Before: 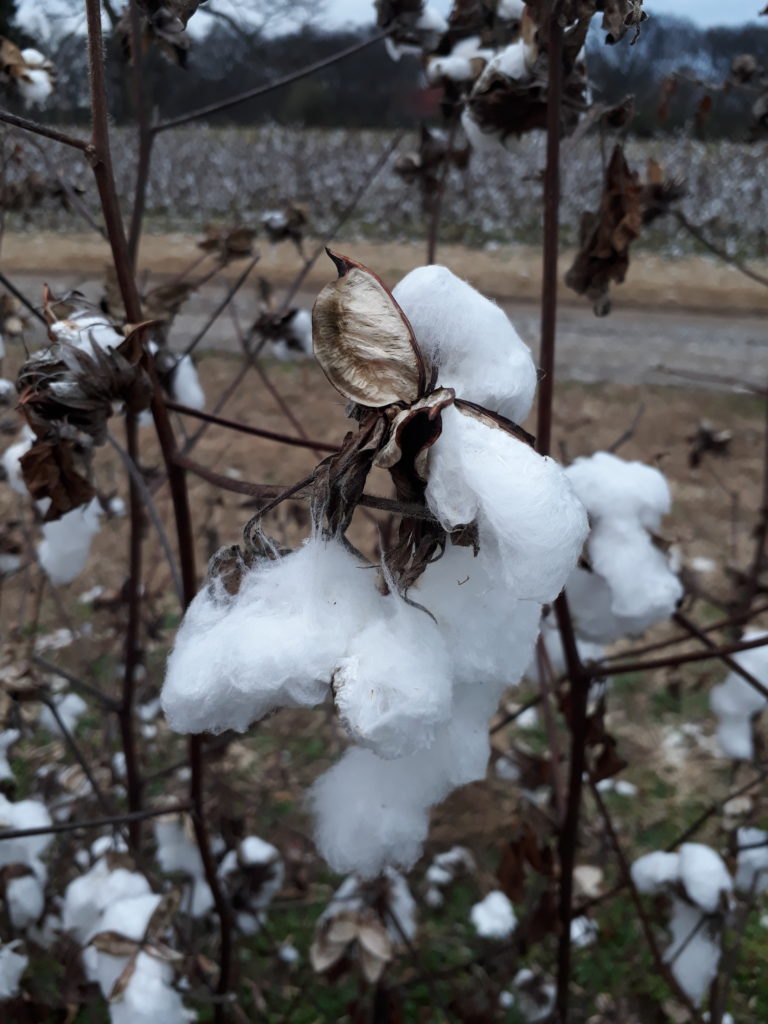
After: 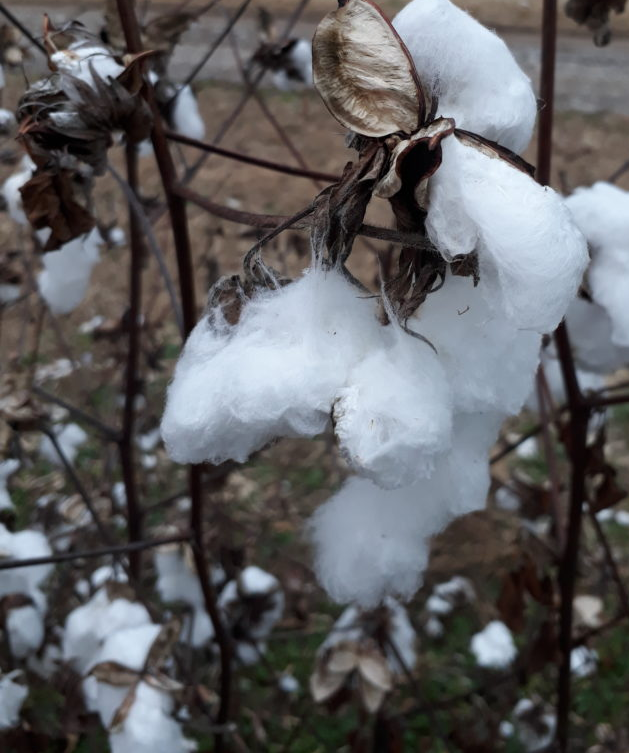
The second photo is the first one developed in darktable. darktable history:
crop: top 26.42%, right 17.994%
